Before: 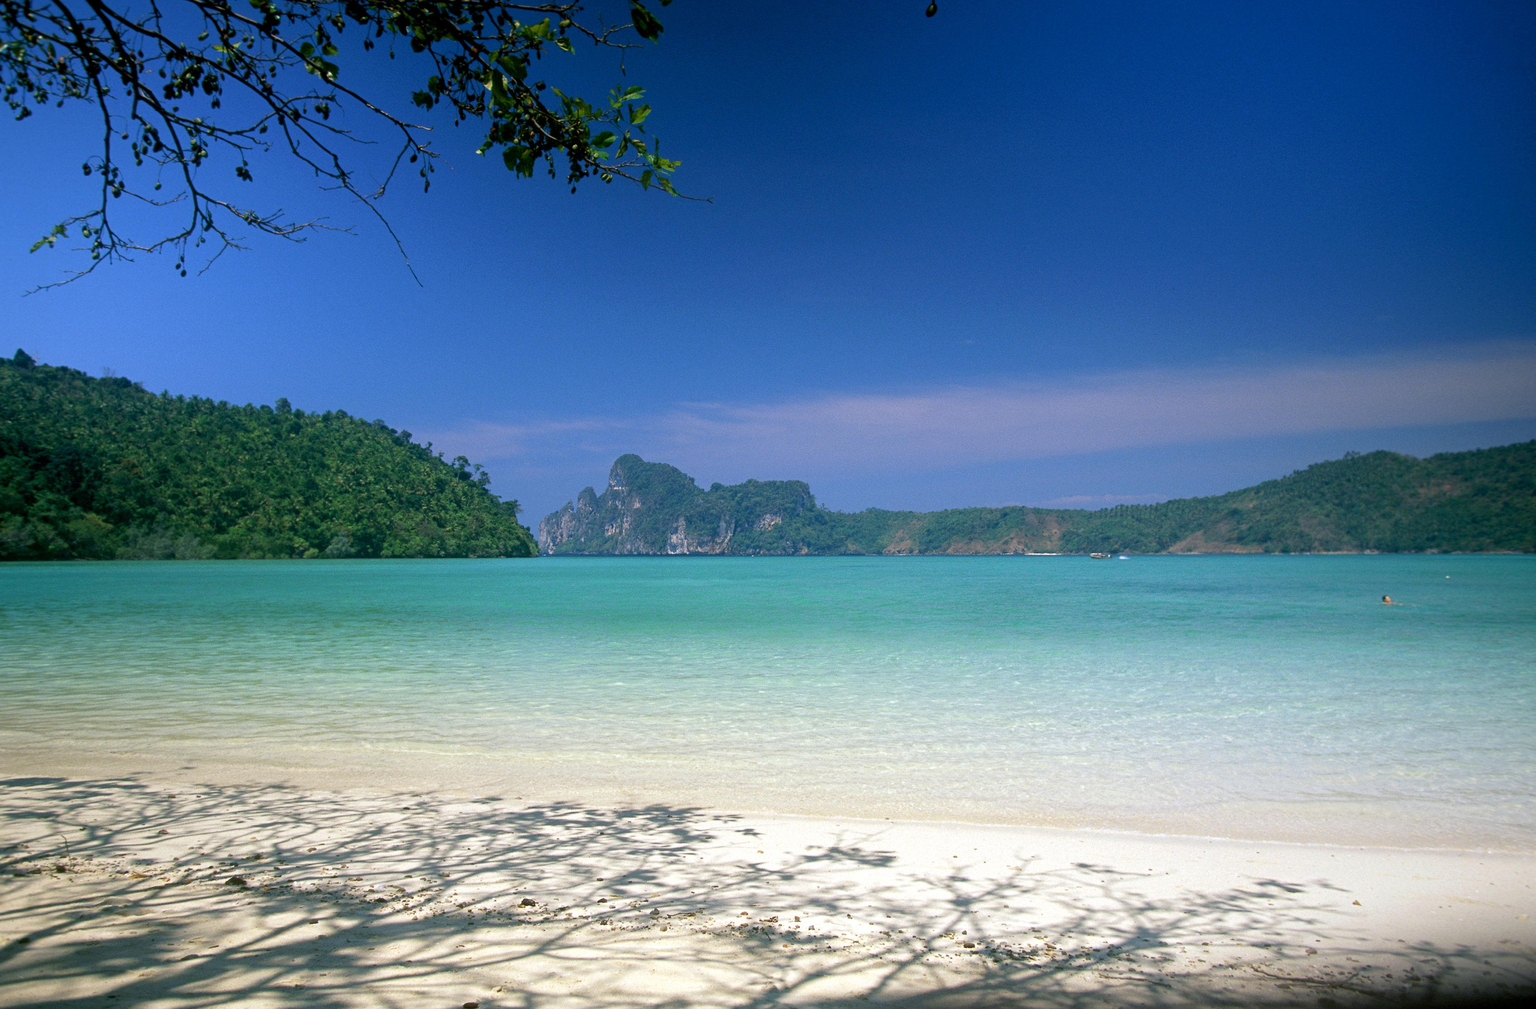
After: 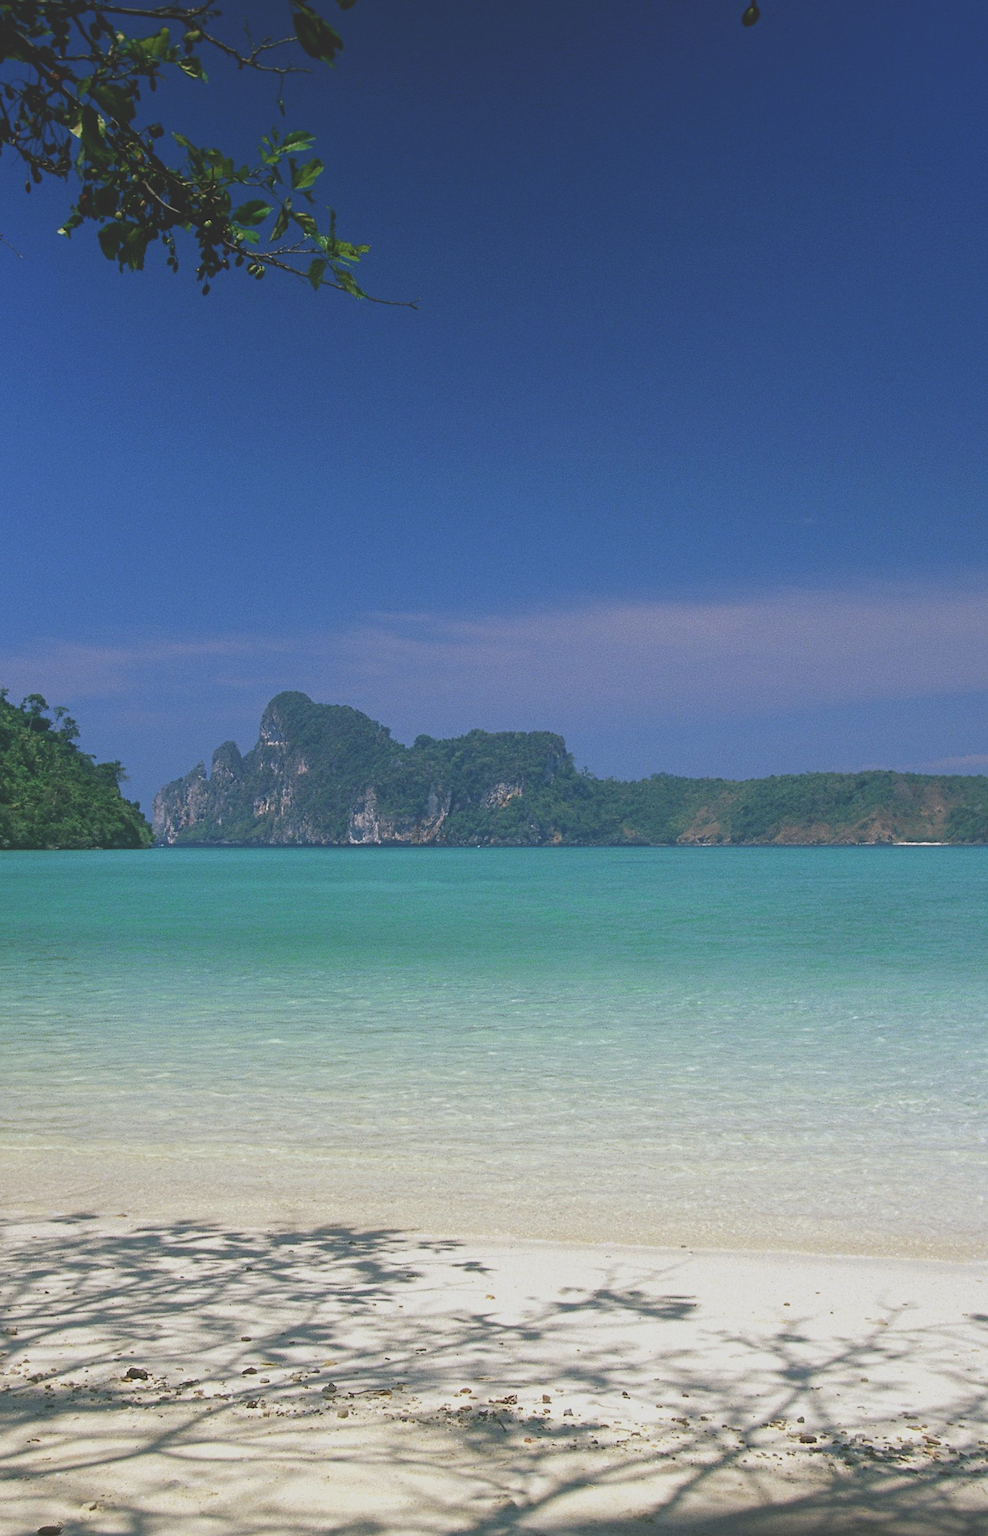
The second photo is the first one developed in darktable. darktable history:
crop: left 28.551%, right 29.14%
exposure: black level correction -0.036, exposure -0.497 EV, compensate highlight preservation false
sharpen: amount 0.201
color correction: highlights b* -0.006
